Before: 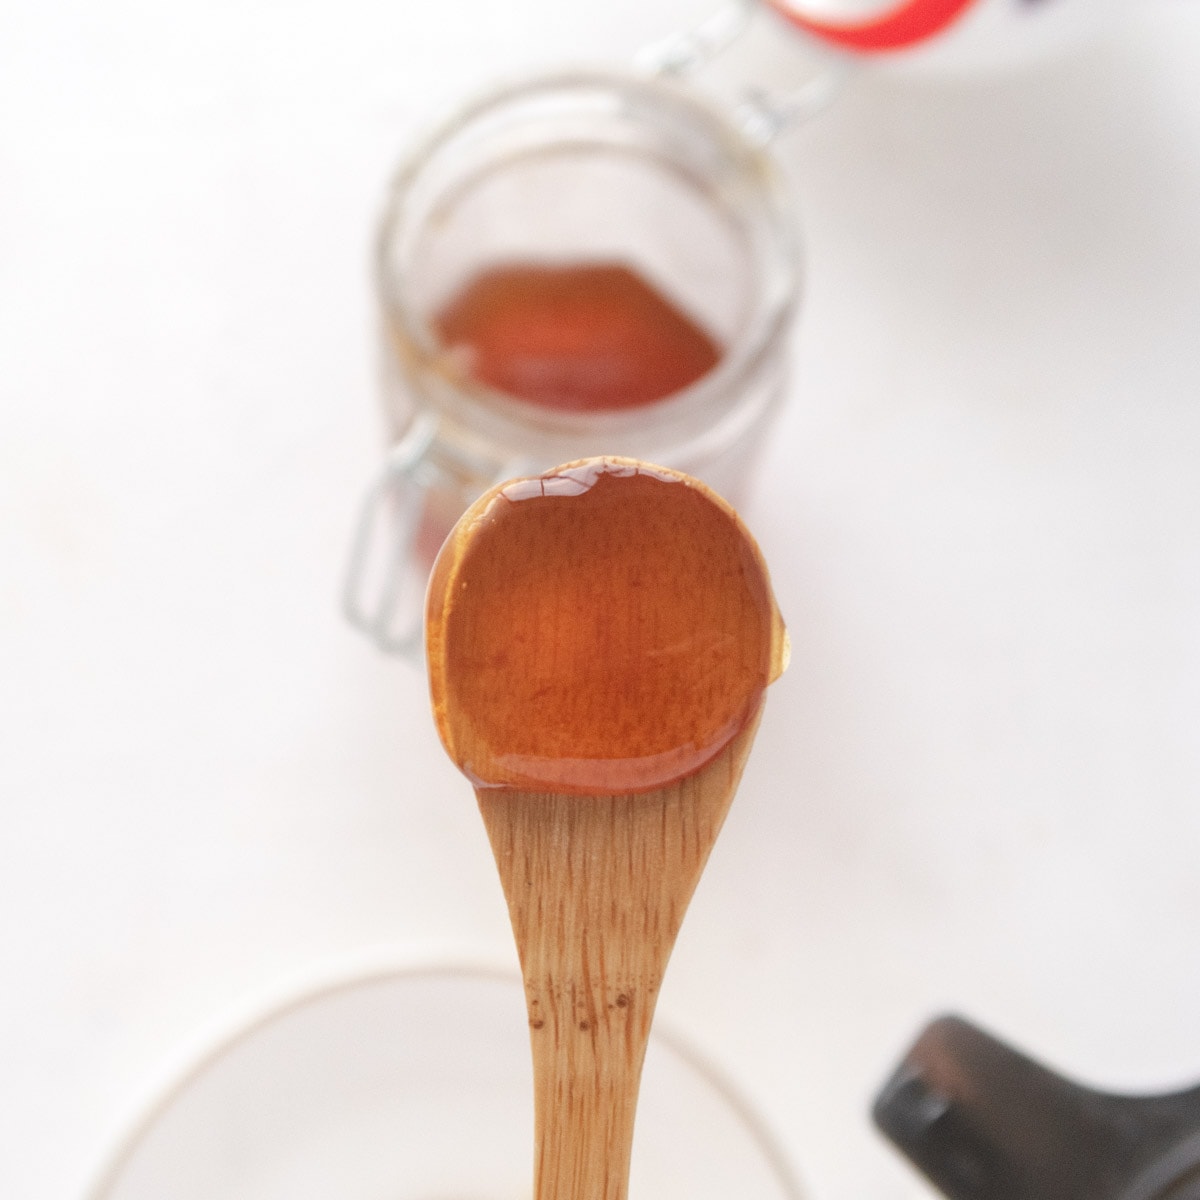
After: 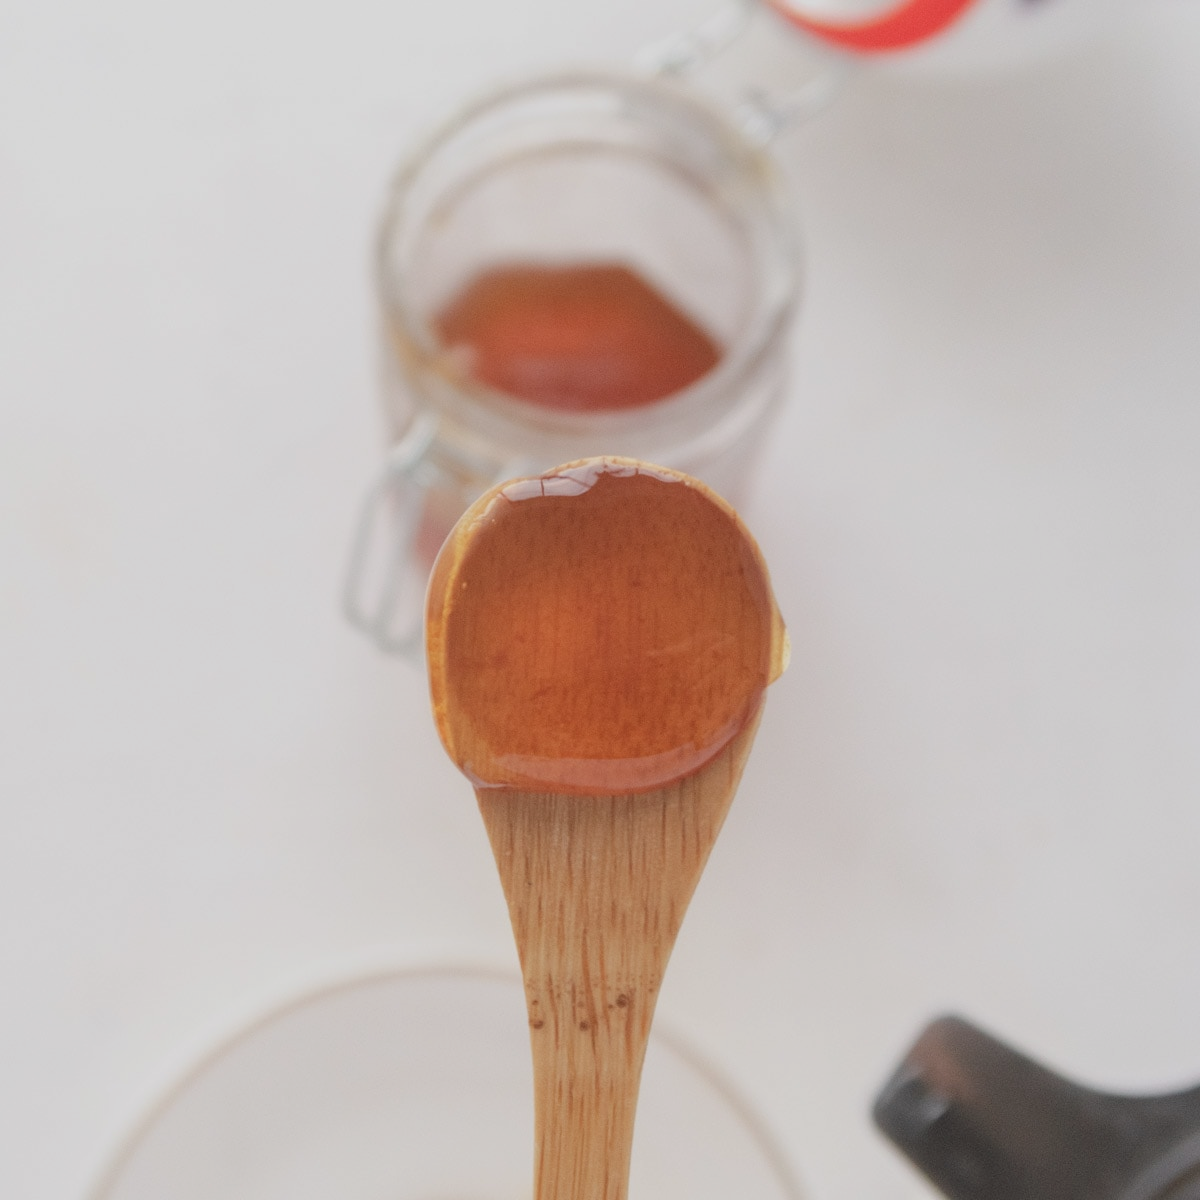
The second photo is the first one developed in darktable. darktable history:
contrast brightness saturation: brightness 0.136
exposure: black level correction 0, exposure -0.689 EV, compensate exposure bias true, compensate highlight preservation false
